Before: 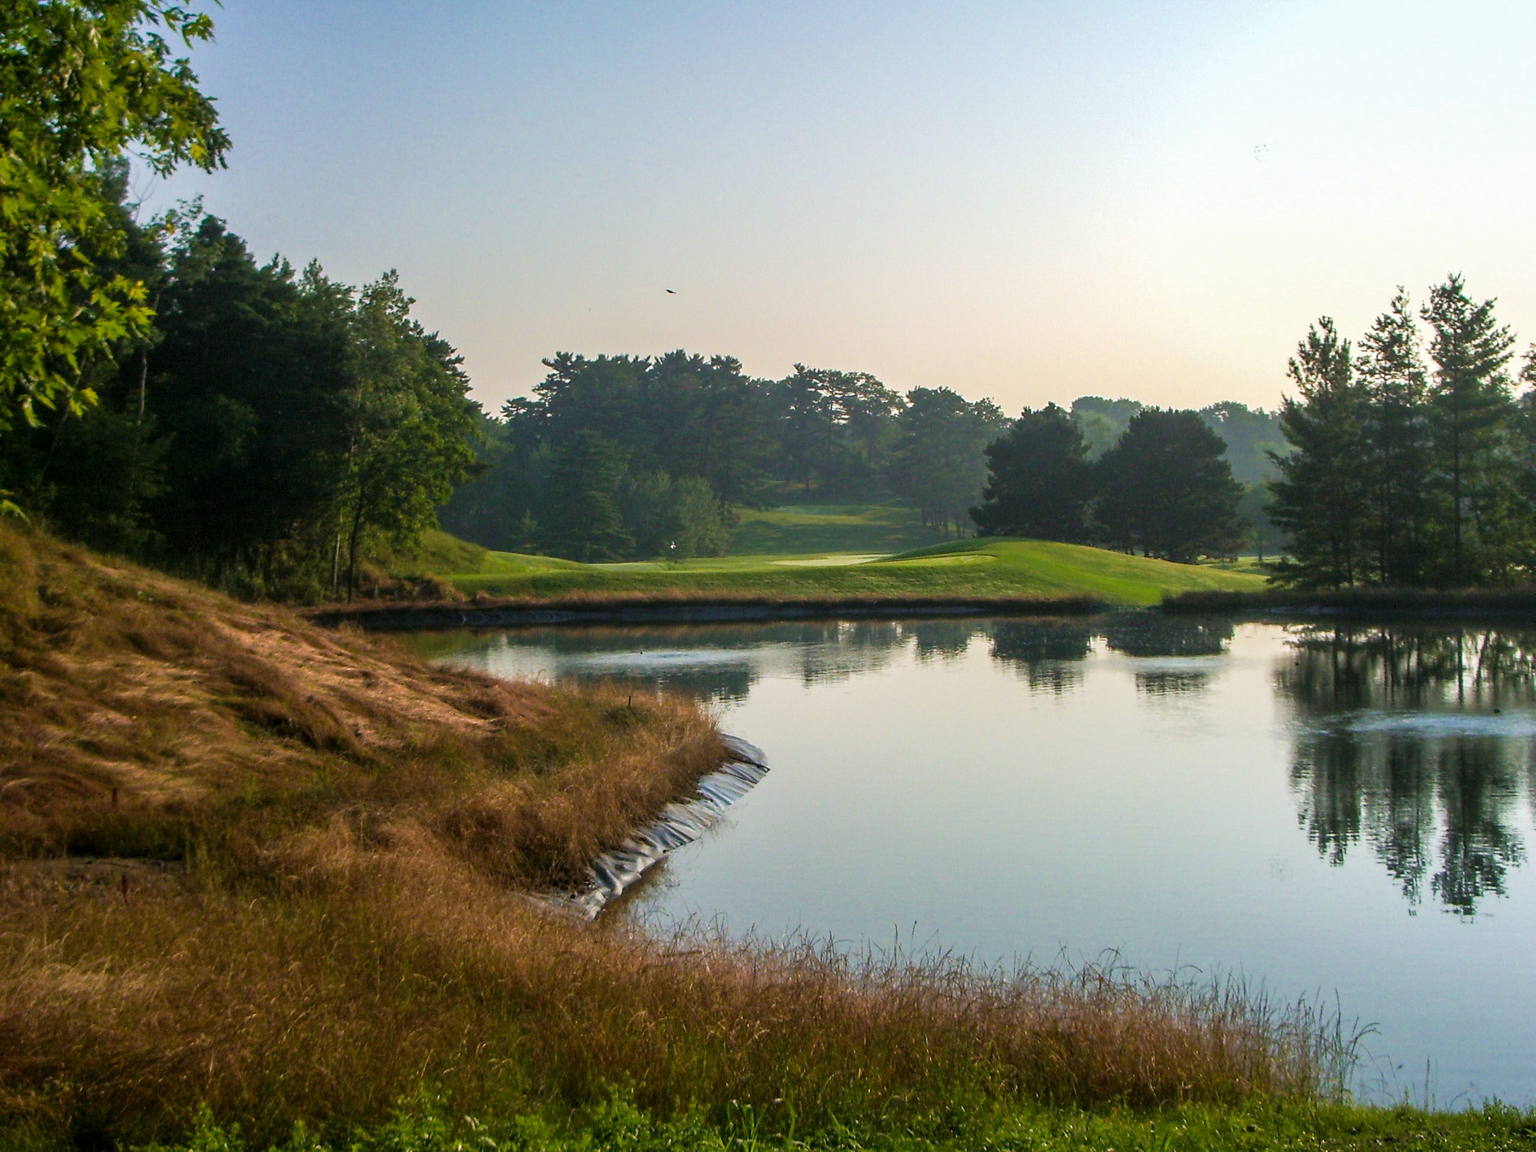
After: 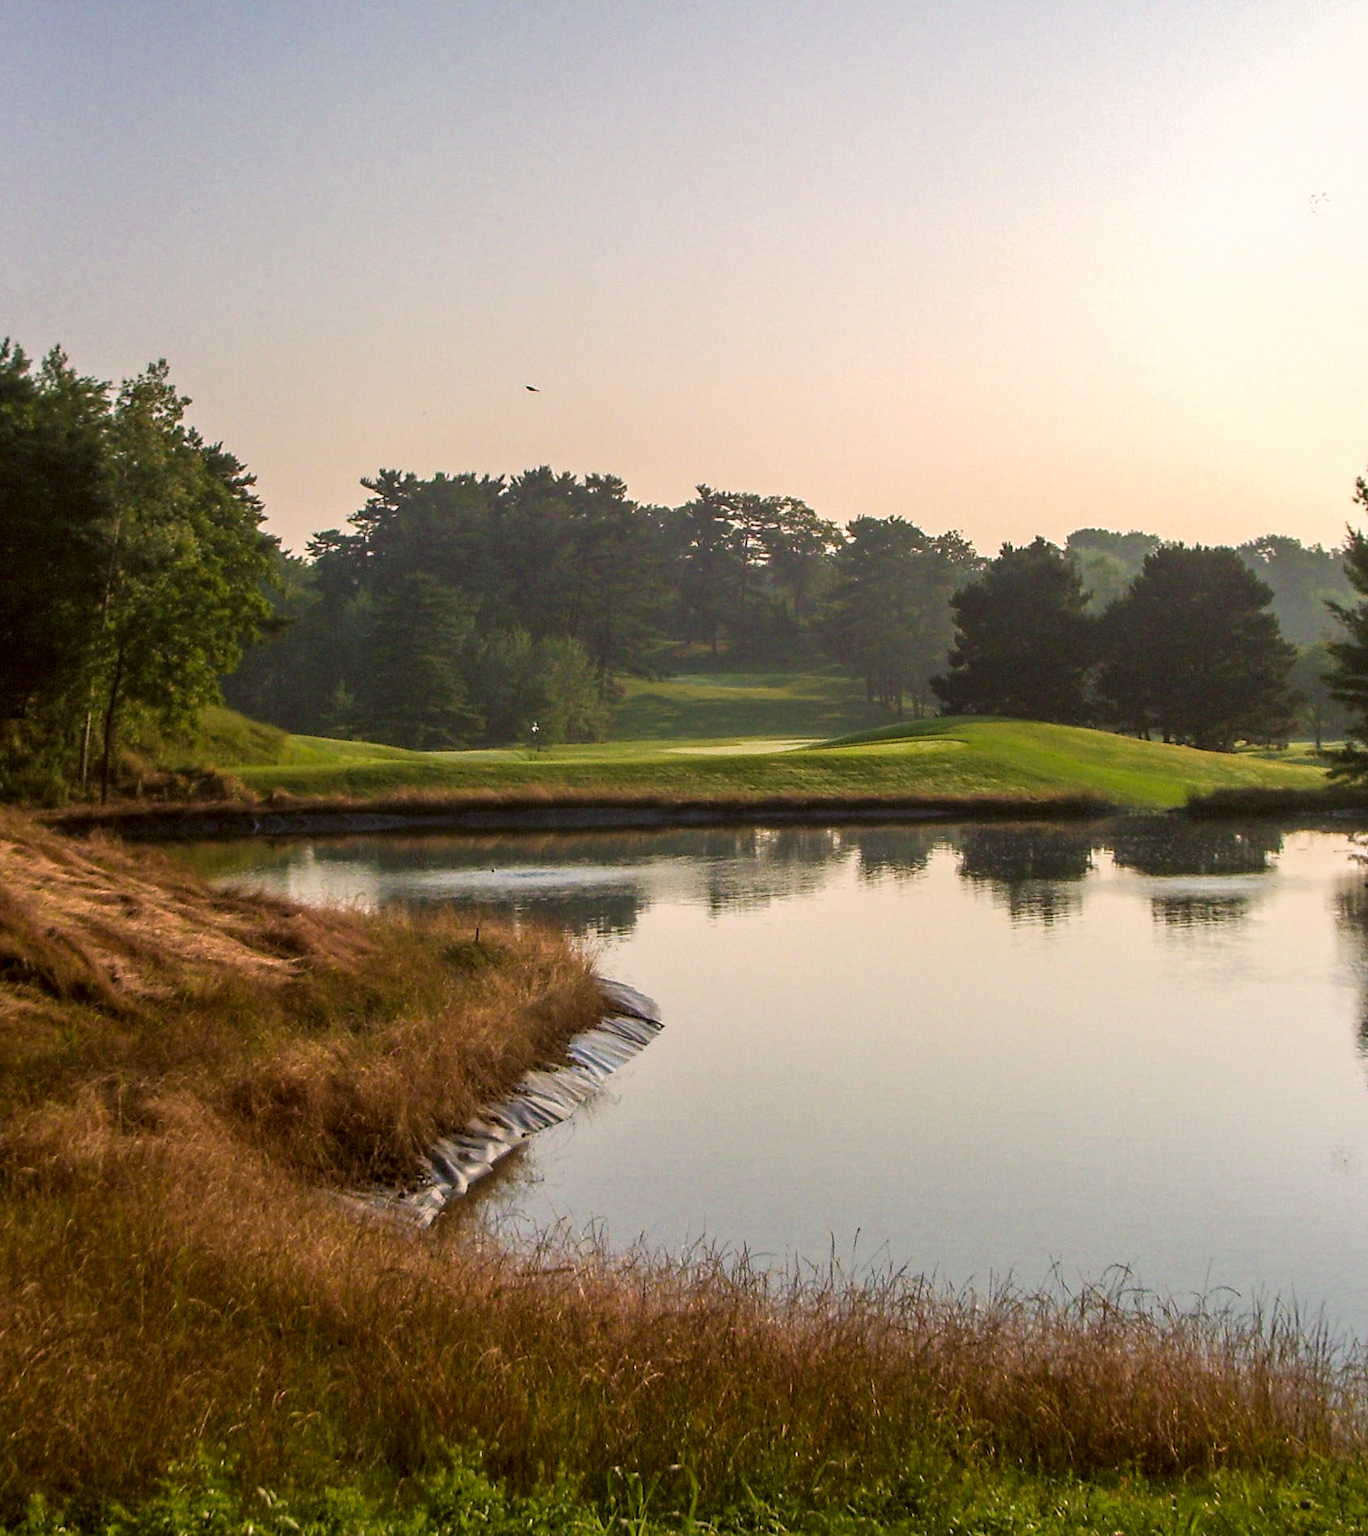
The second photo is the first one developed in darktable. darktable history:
color correction: highlights a* 6.27, highlights b* 8.19, shadows a* 5.94, shadows b* 7.23, saturation 0.9
crop and rotate: left 17.732%, right 15.423%
local contrast: highlights 100%, shadows 100%, detail 120%, midtone range 0.2
